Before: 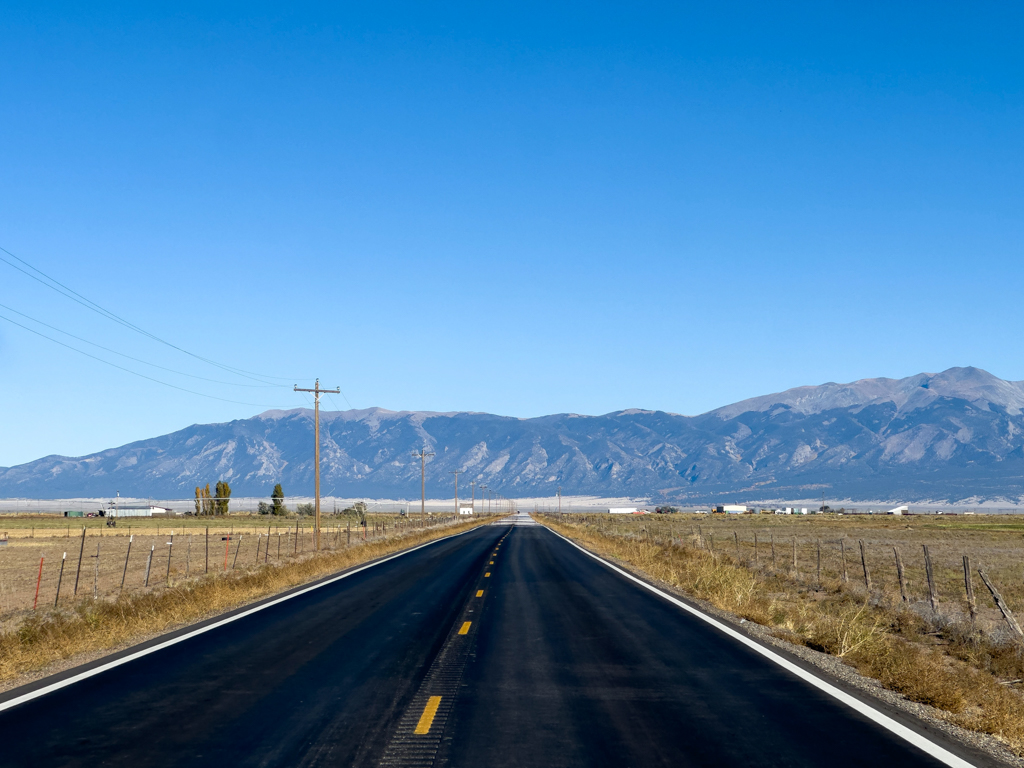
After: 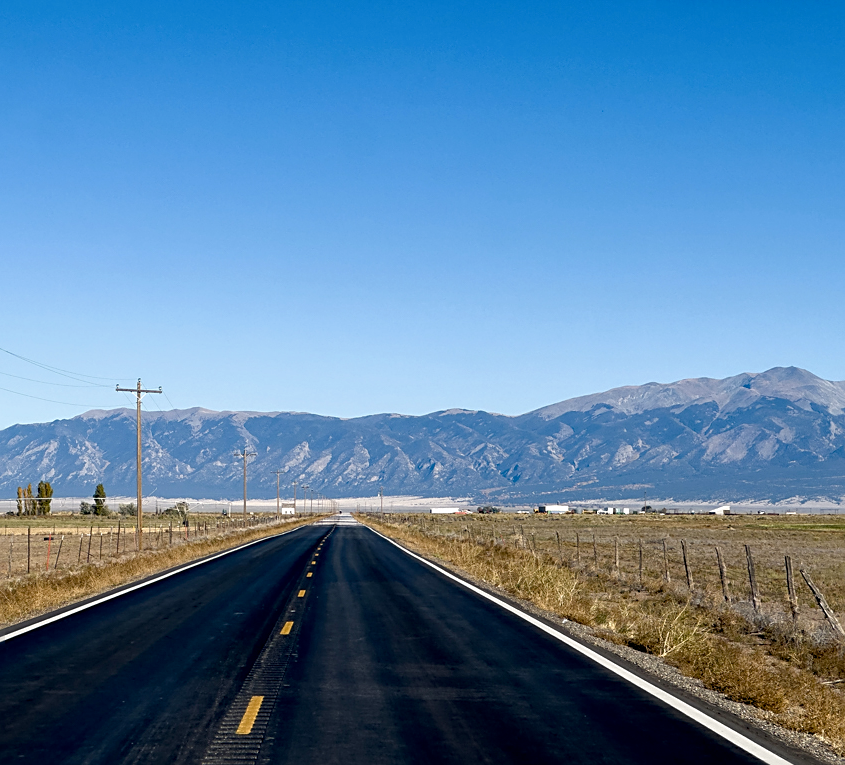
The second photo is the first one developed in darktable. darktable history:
sharpen: on, module defaults
crop: left 17.389%, bottom 0.022%
local contrast: highlights 107%, shadows 102%, detail 119%, midtone range 0.2
color balance rgb: highlights gain › chroma 1.08%, highlights gain › hue 60.12°, perceptual saturation grading › global saturation 0.892%, perceptual saturation grading › highlights -19.91%, perceptual saturation grading › shadows 20.344%
